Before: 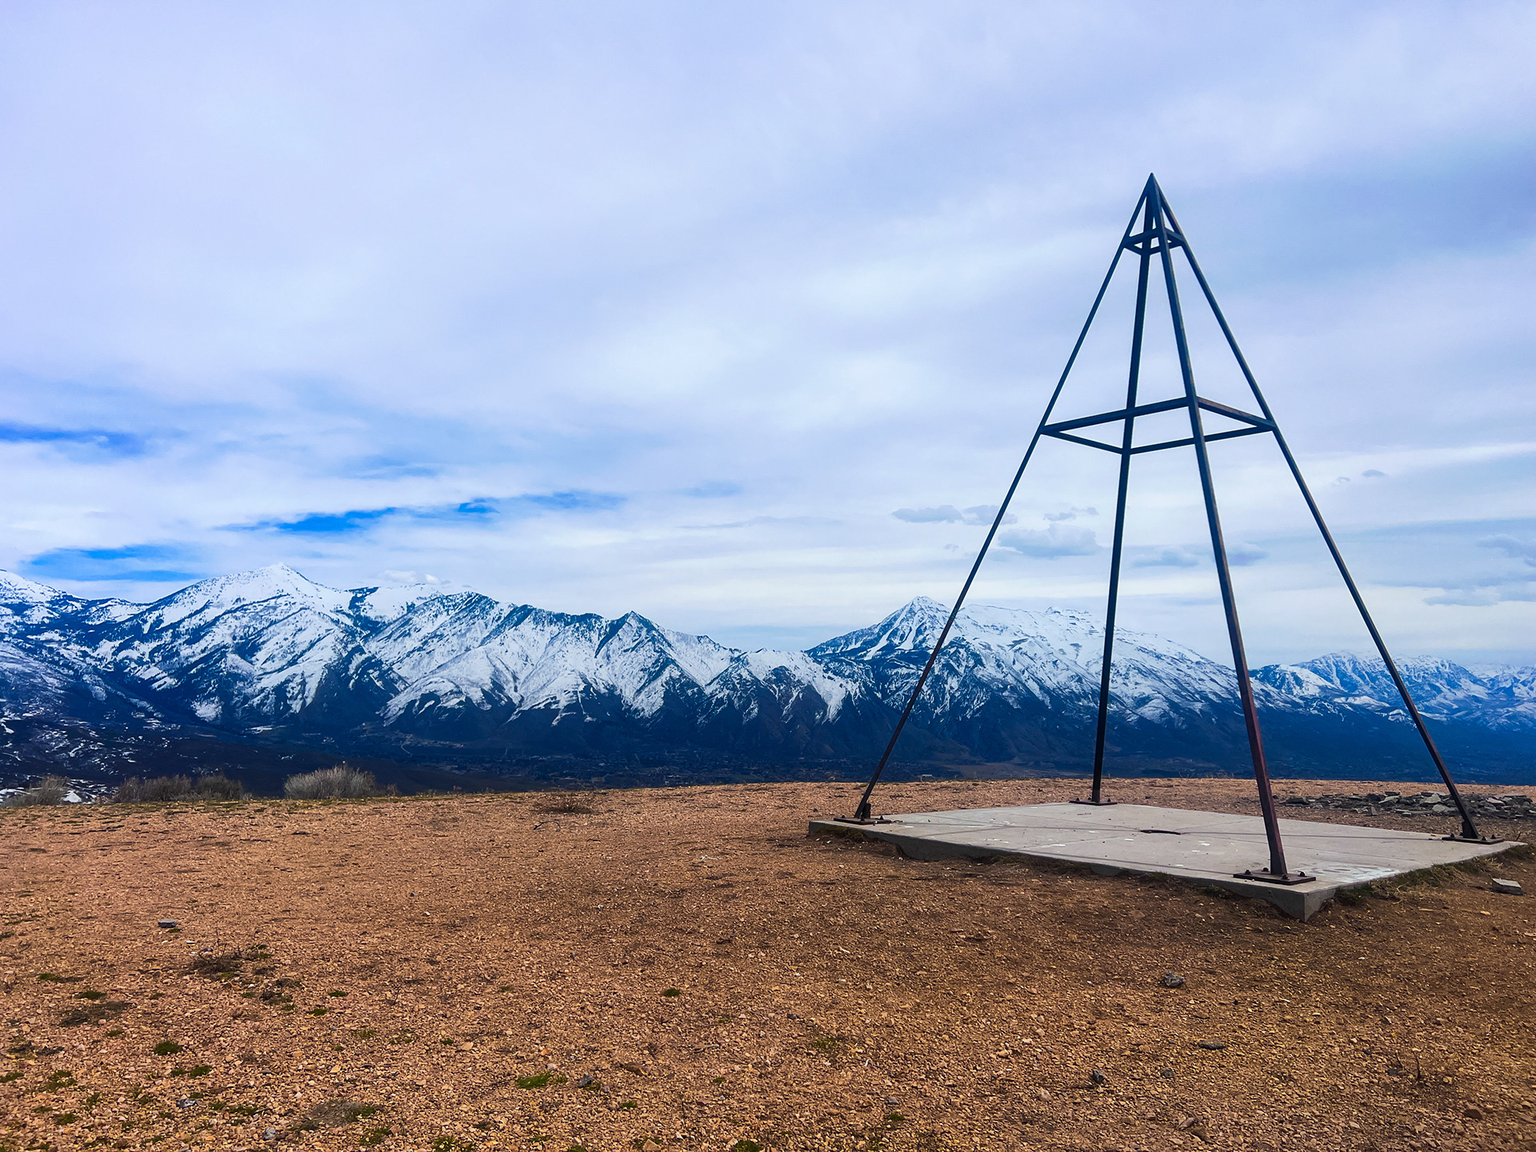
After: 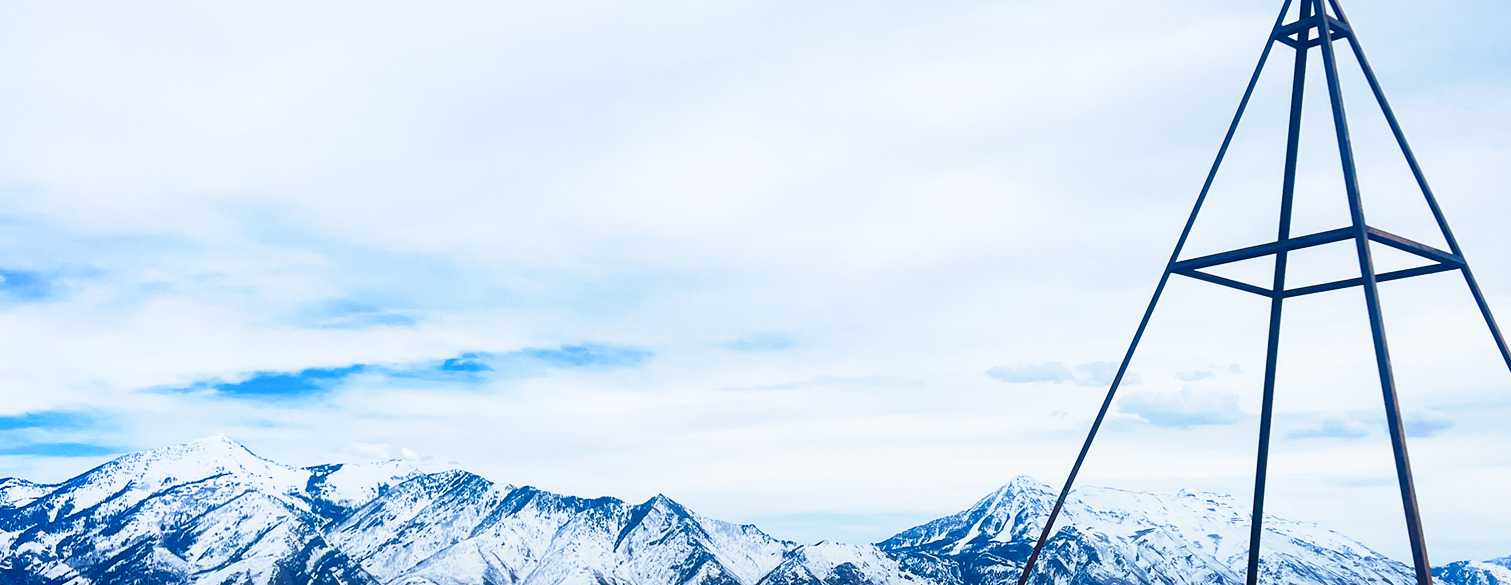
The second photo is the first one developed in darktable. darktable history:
base curve: curves: ch0 [(0, 0) (0.579, 0.807) (1, 1)], preserve colors none
crop: left 6.795%, top 18.8%, right 14.467%, bottom 40.523%
